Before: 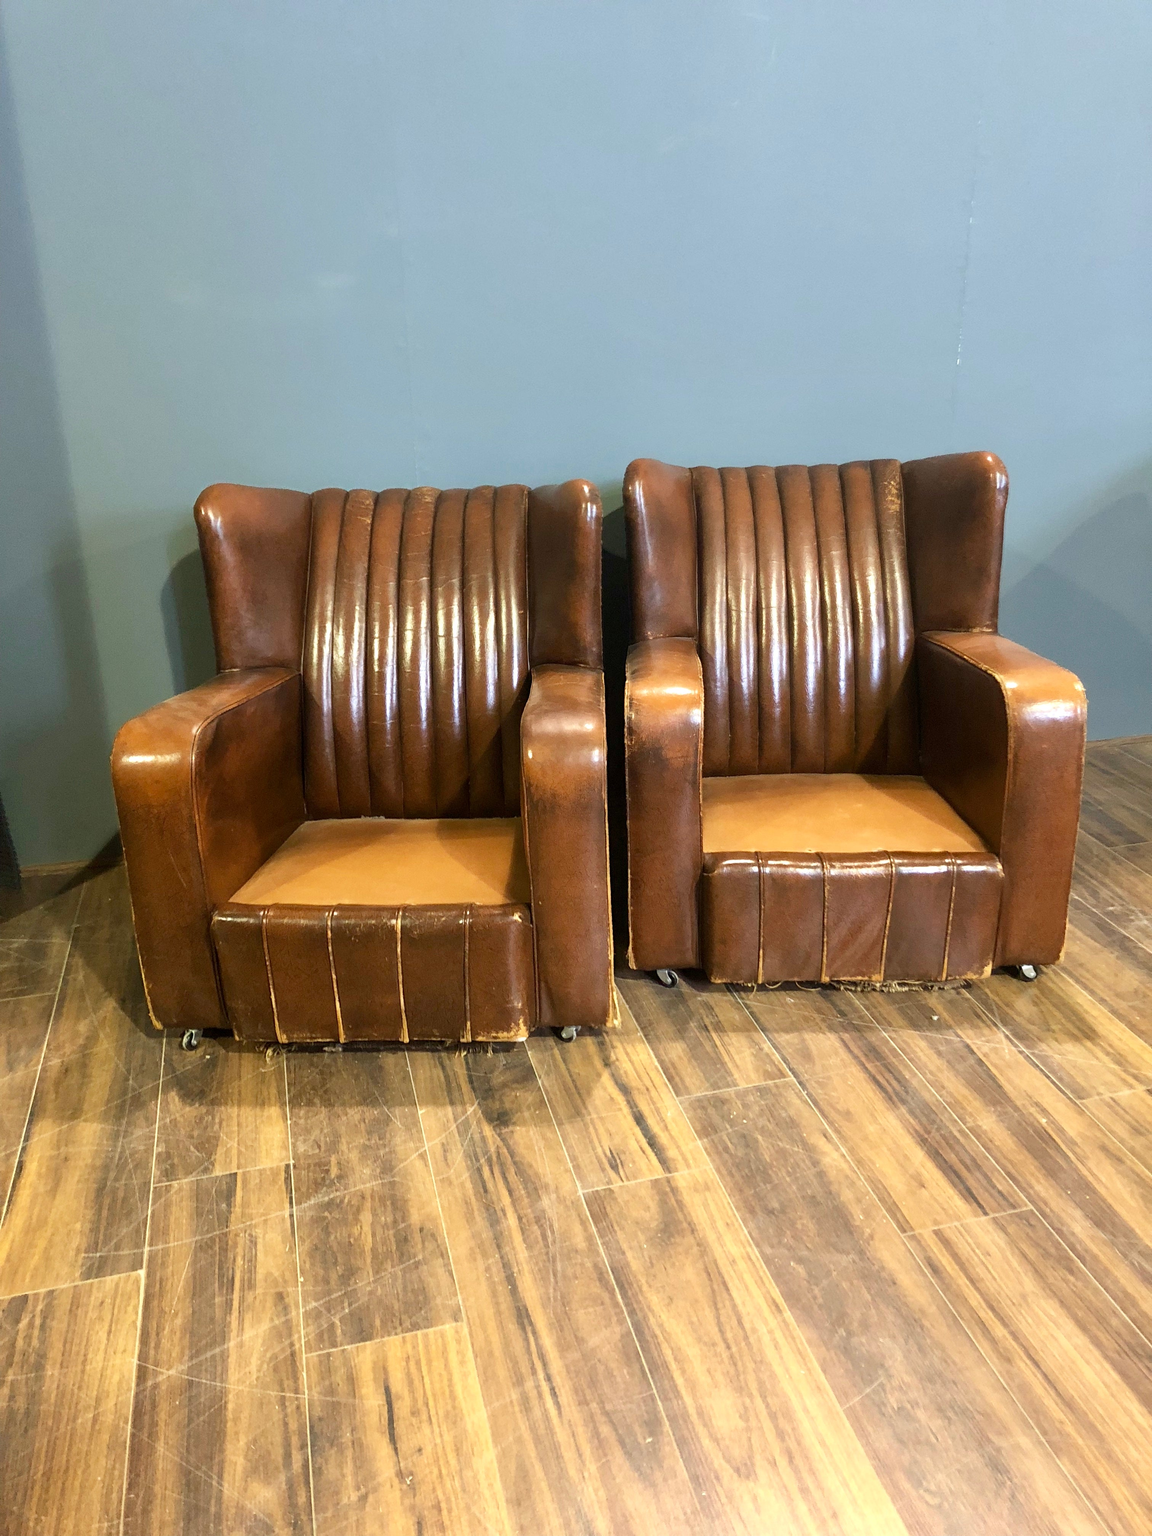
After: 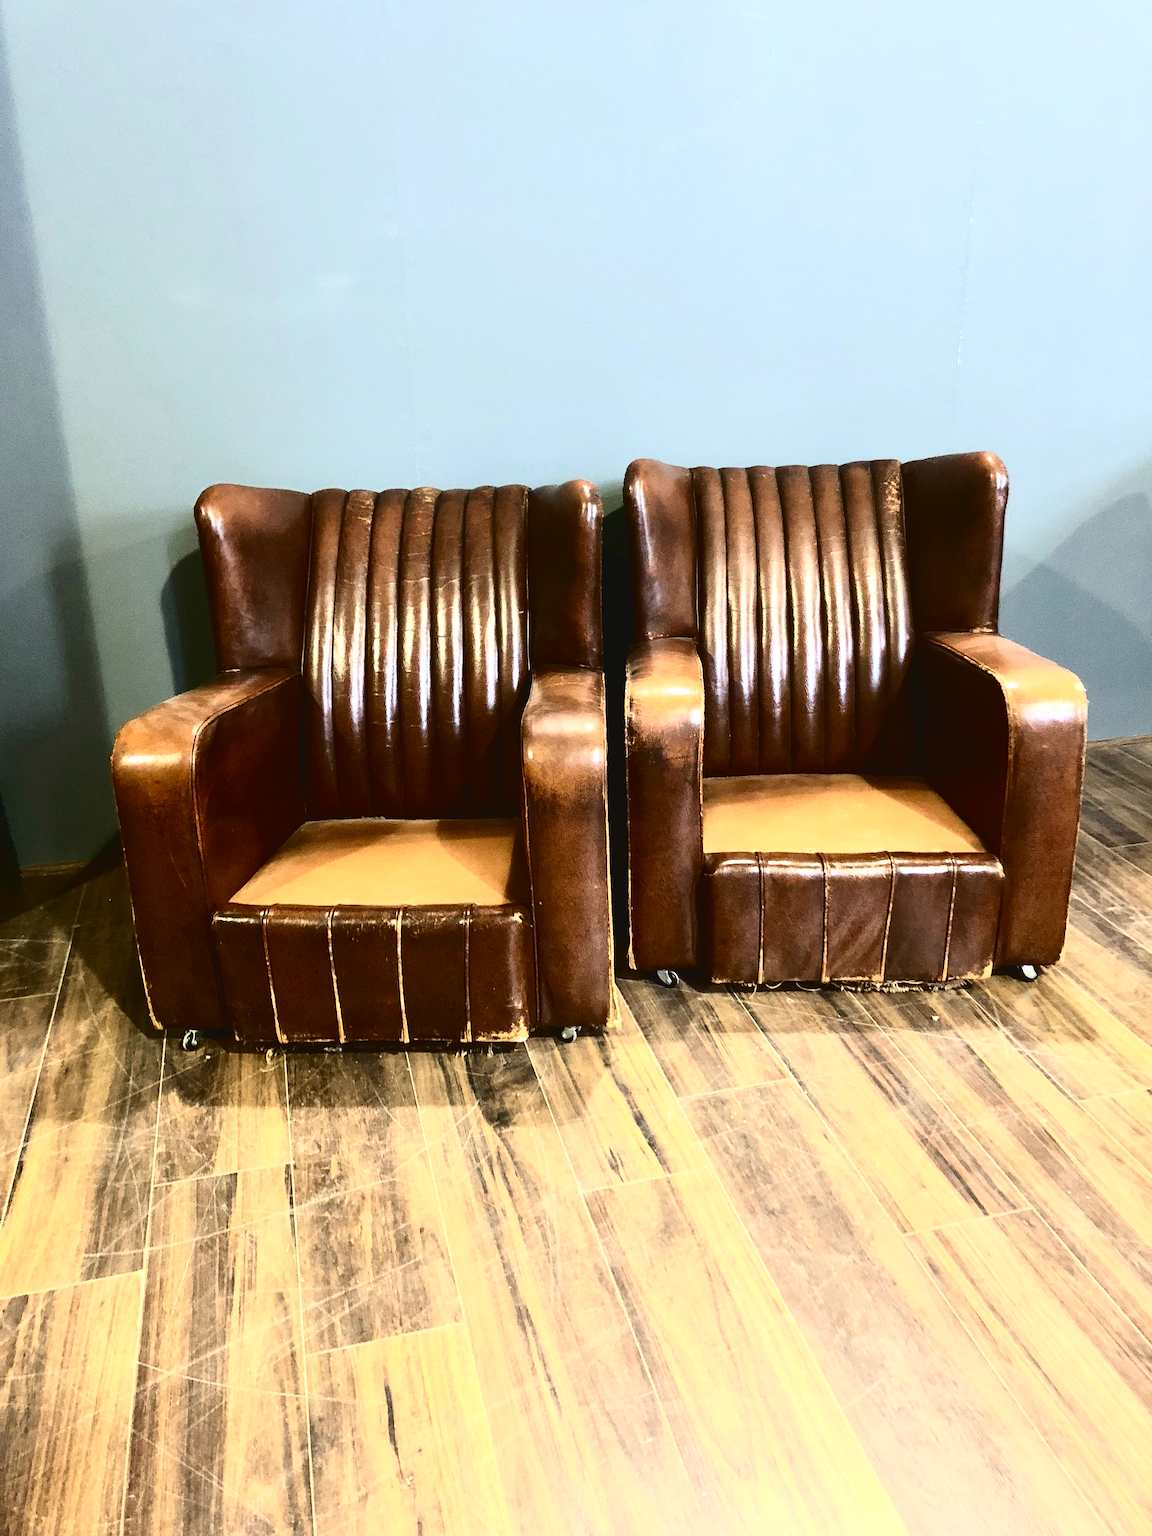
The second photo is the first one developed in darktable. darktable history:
contrast brightness saturation: contrast 0.287
tone curve: curves: ch0 [(0, 0) (0.003, 0.047) (0.011, 0.047) (0.025, 0.049) (0.044, 0.051) (0.069, 0.055) (0.1, 0.066) (0.136, 0.089) (0.177, 0.12) (0.224, 0.155) (0.277, 0.205) (0.335, 0.281) (0.399, 0.37) (0.468, 0.47) (0.543, 0.574) (0.623, 0.687) (0.709, 0.801) (0.801, 0.89) (0.898, 0.963) (1, 1)], color space Lab, independent channels, preserve colors none
